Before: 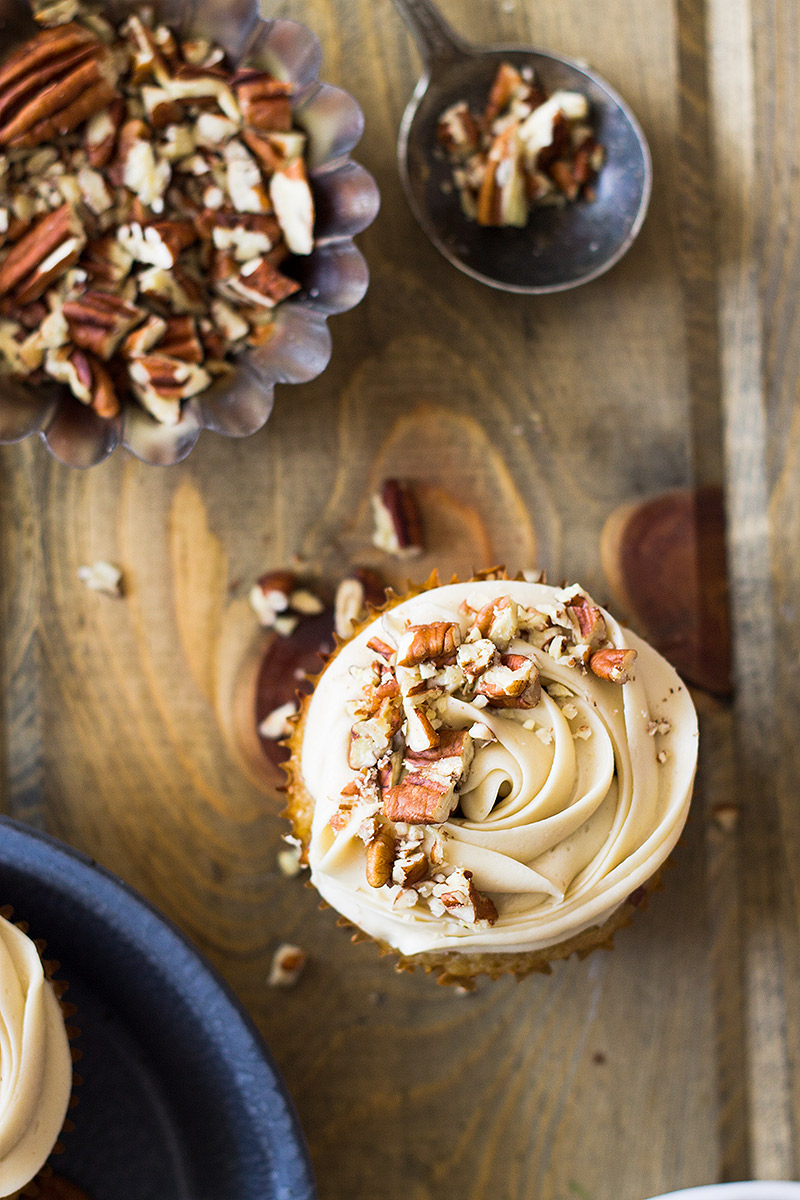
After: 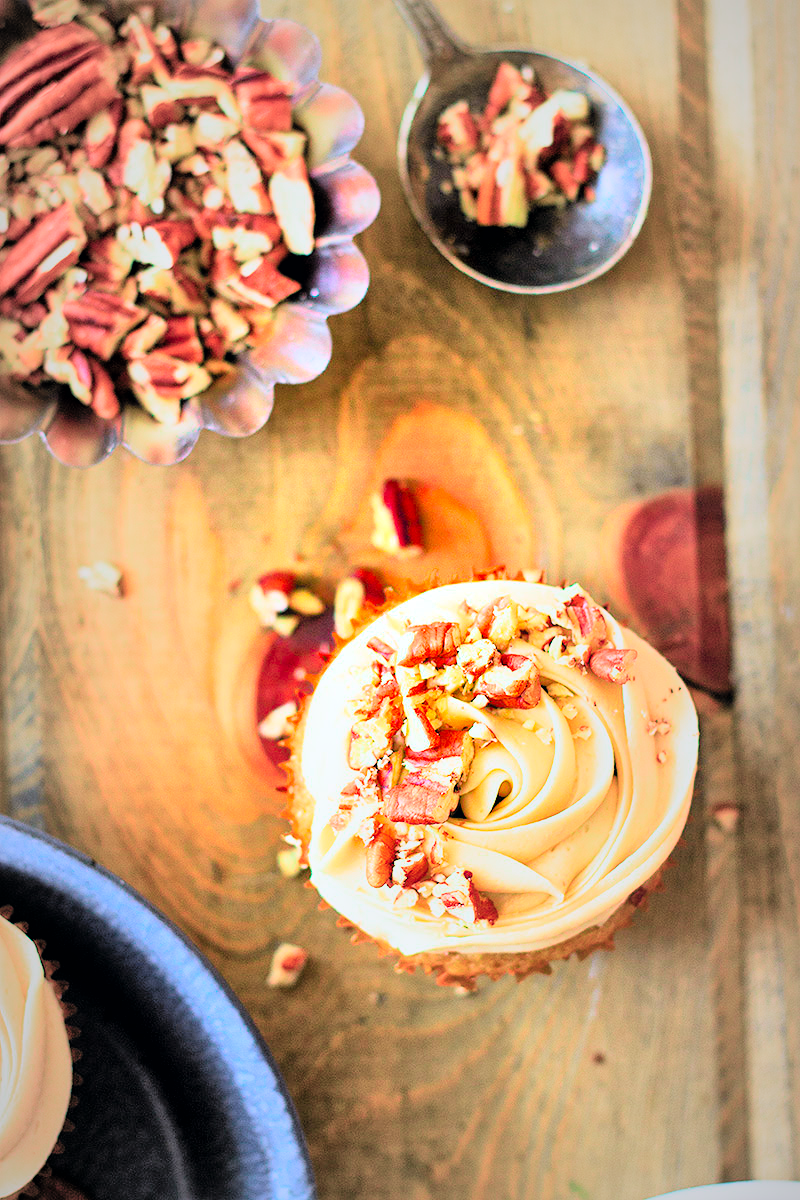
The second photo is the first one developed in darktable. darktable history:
exposure: black level correction 0, exposure 1.2 EV, compensate highlight preservation false
color correction: highlights b* -0.031, saturation 1.83
contrast brightness saturation: brightness 0.284
shadows and highlights: shadows 25.43, white point adjustment -3.15, highlights -29.68, highlights color adjustment 0.511%
filmic rgb: black relative exposure -7.65 EV, white relative exposure 4.56 EV, threshold 5.94 EV, hardness 3.61, contrast 1.261, enable highlight reconstruction true
tone curve: curves: ch0 [(0, 0) (0.051, 0.027) (0.096, 0.071) (0.219, 0.248) (0.428, 0.52) (0.596, 0.713) (0.727, 0.823) (0.859, 0.924) (1, 1)]; ch1 [(0, 0) (0.1, 0.038) (0.318, 0.221) (0.413, 0.325) (0.454, 0.41) (0.493, 0.478) (0.503, 0.501) (0.516, 0.515) (0.548, 0.575) (0.561, 0.596) (0.594, 0.647) (0.666, 0.701) (1, 1)]; ch2 [(0, 0) (0.453, 0.44) (0.479, 0.476) (0.504, 0.5) (0.52, 0.526) (0.557, 0.585) (0.583, 0.608) (0.824, 0.815) (1, 1)], color space Lab, independent channels, preserve colors none
vignetting: fall-off start 18.88%, fall-off radius 136.85%, saturation -0.659, width/height ratio 0.62, shape 0.586
local contrast: mode bilateral grid, contrast 20, coarseness 51, detail 173%, midtone range 0.2
